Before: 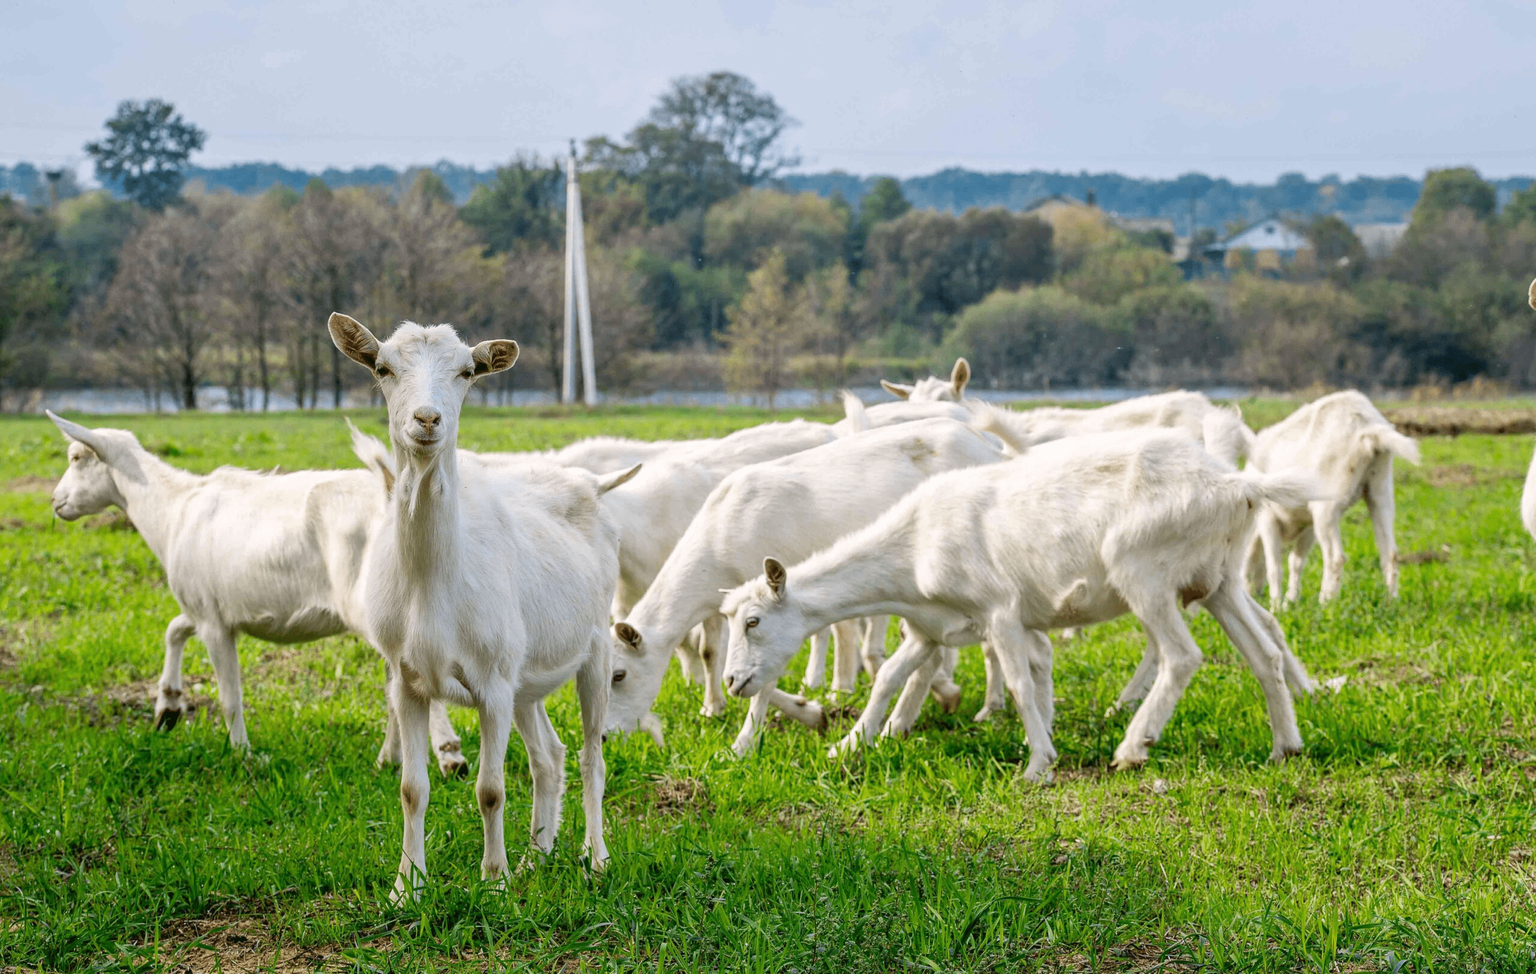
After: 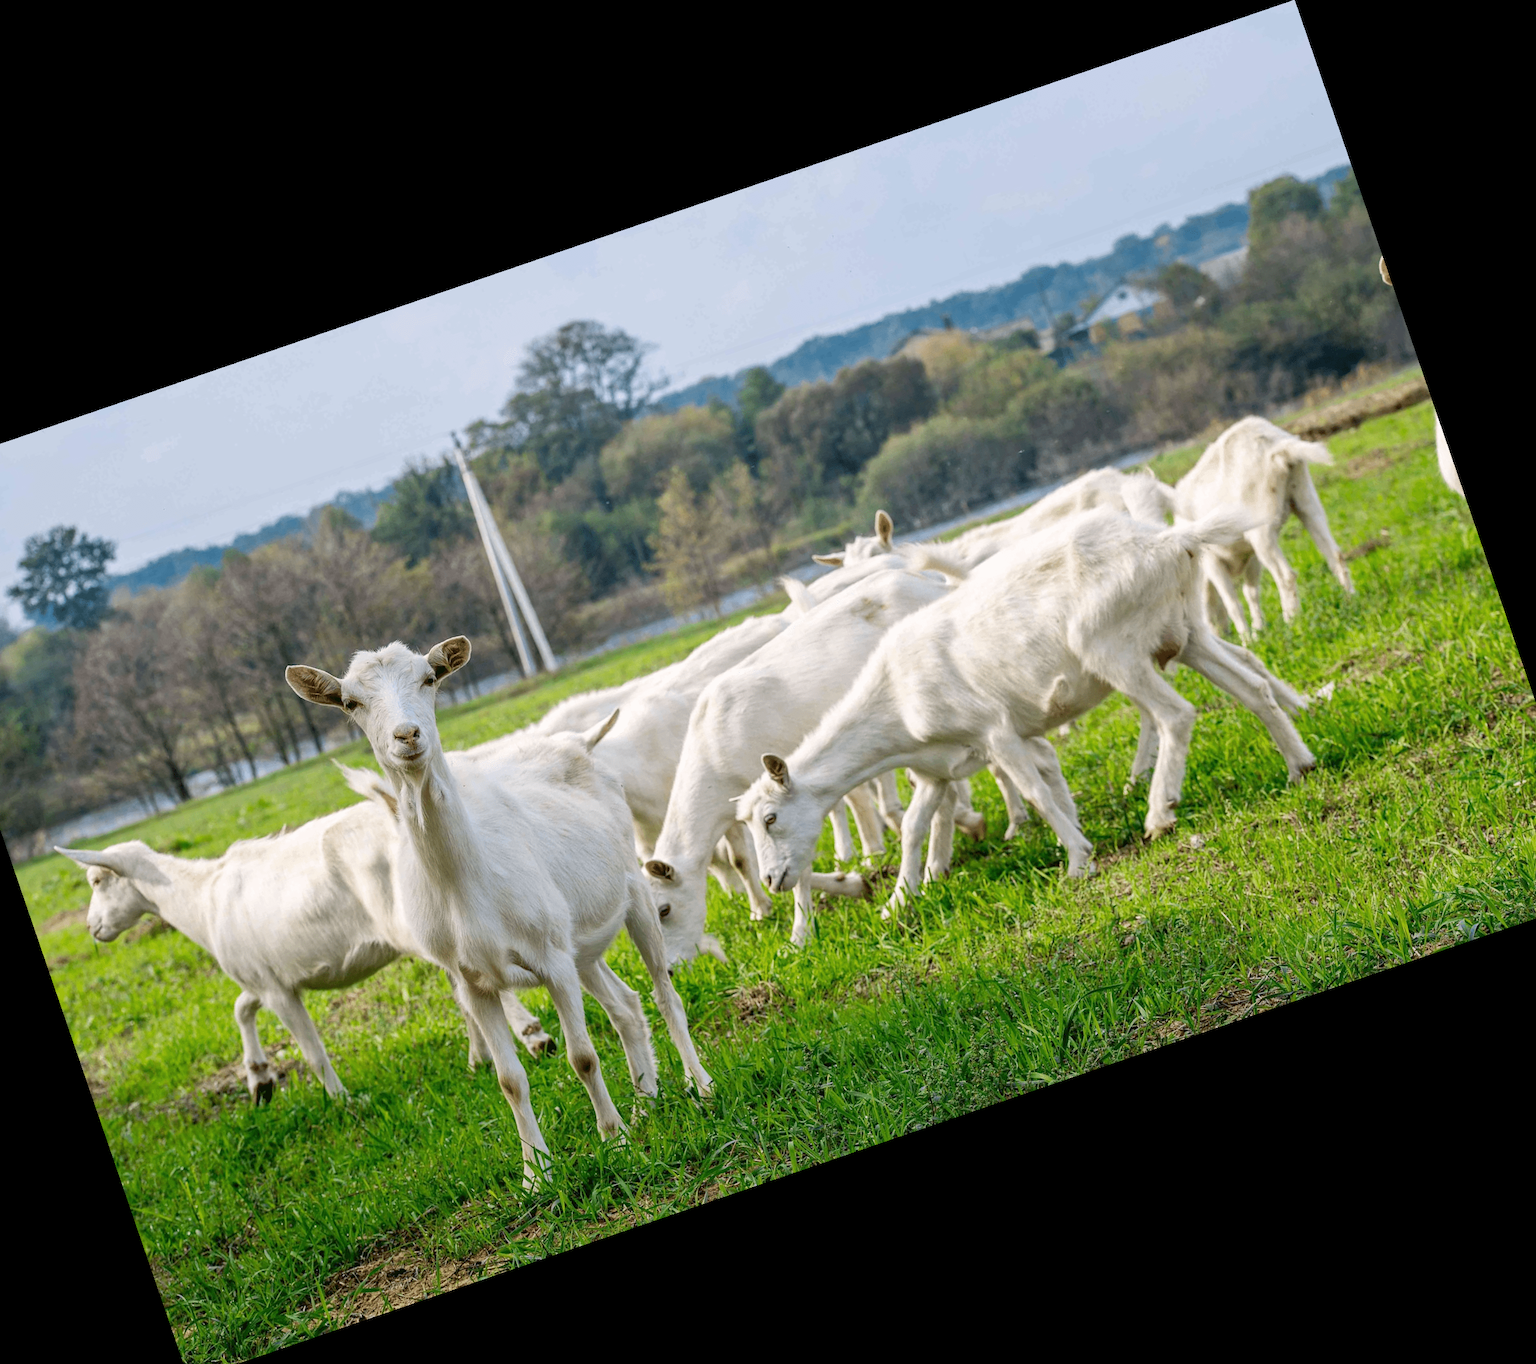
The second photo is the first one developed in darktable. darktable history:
crop and rotate: angle 18.94°, left 6.866%, right 3.758%, bottom 1.086%
